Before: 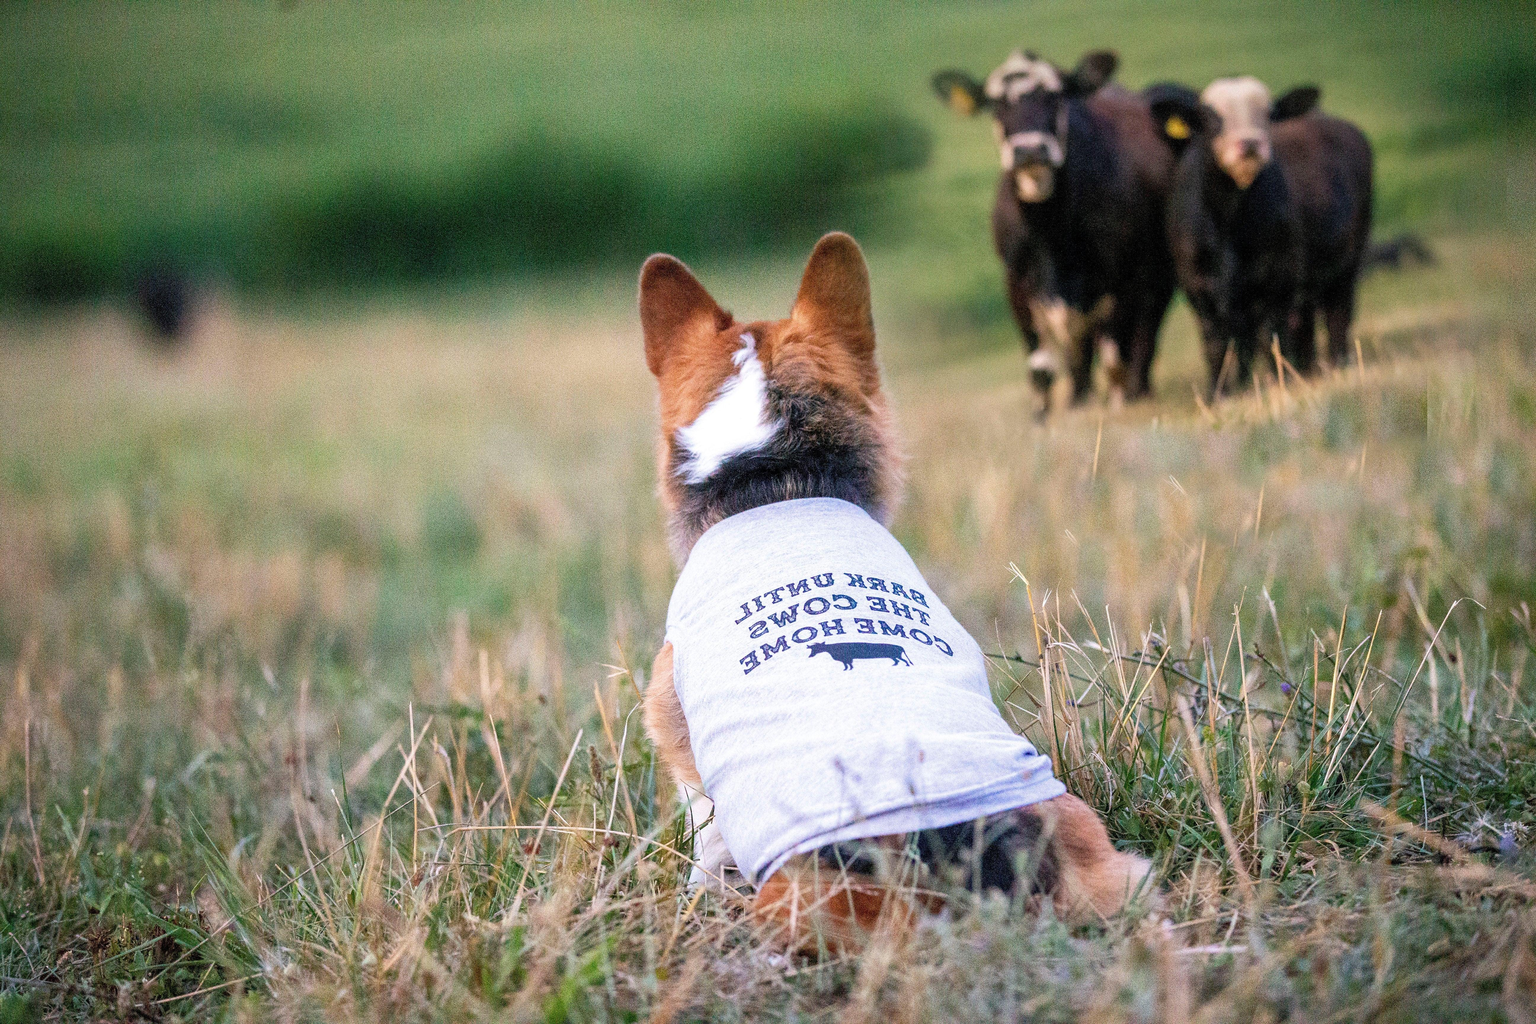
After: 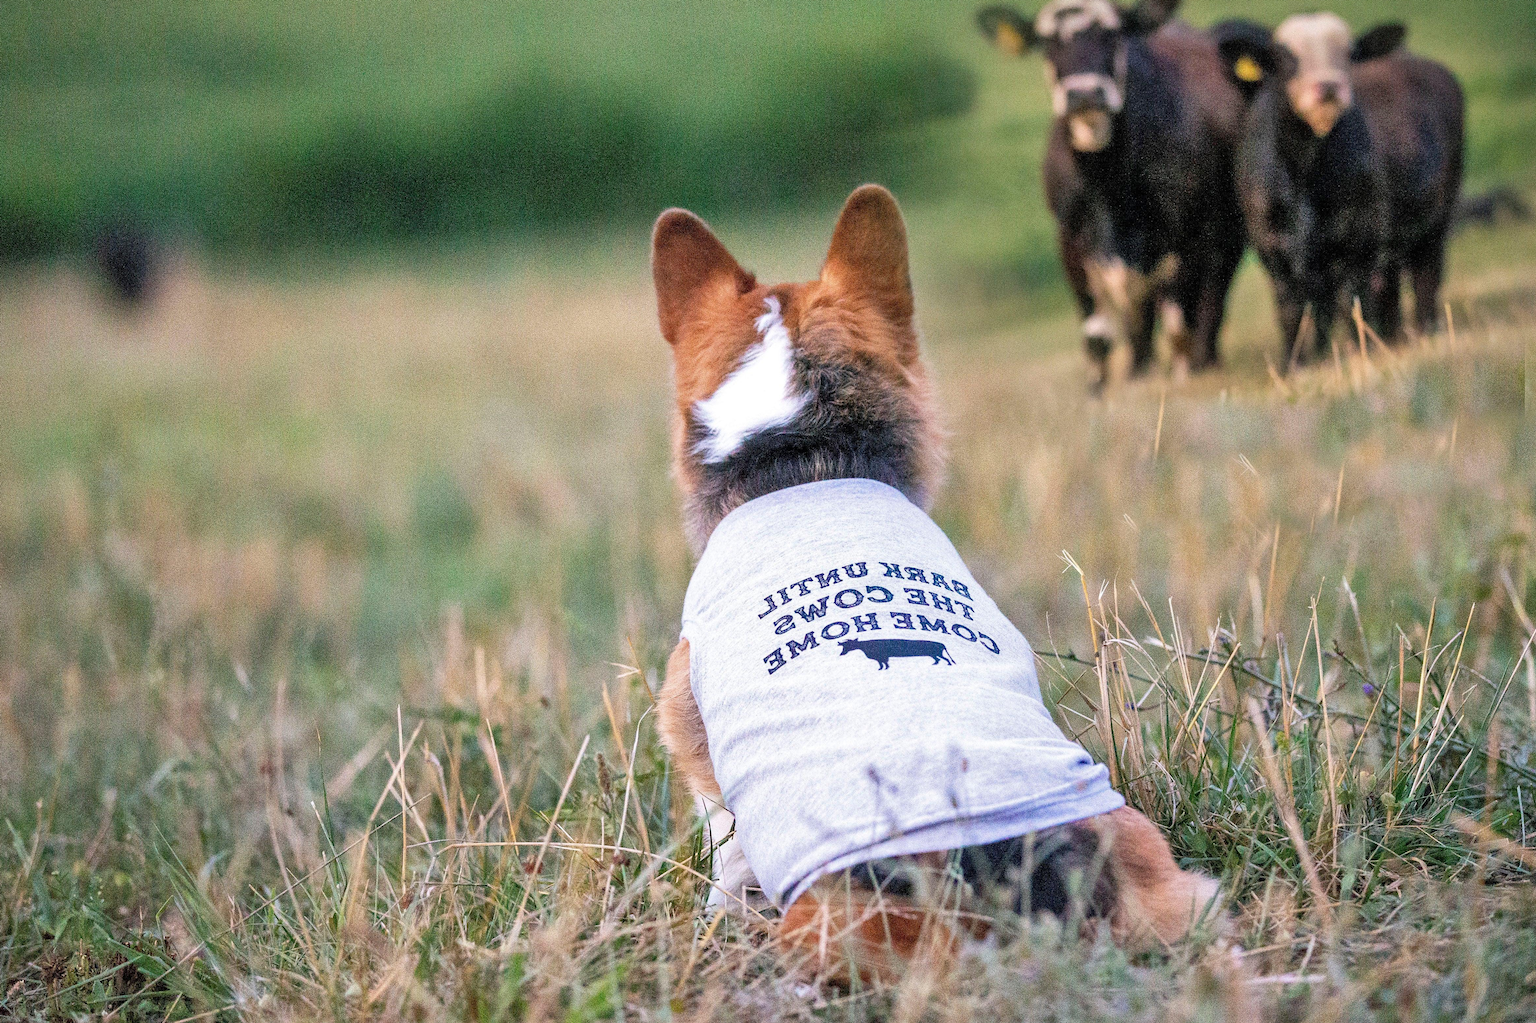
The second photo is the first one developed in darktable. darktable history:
shadows and highlights: shadows 49, highlights -41, soften with gaussian
crop: left 3.305%, top 6.436%, right 6.389%, bottom 3.258%
